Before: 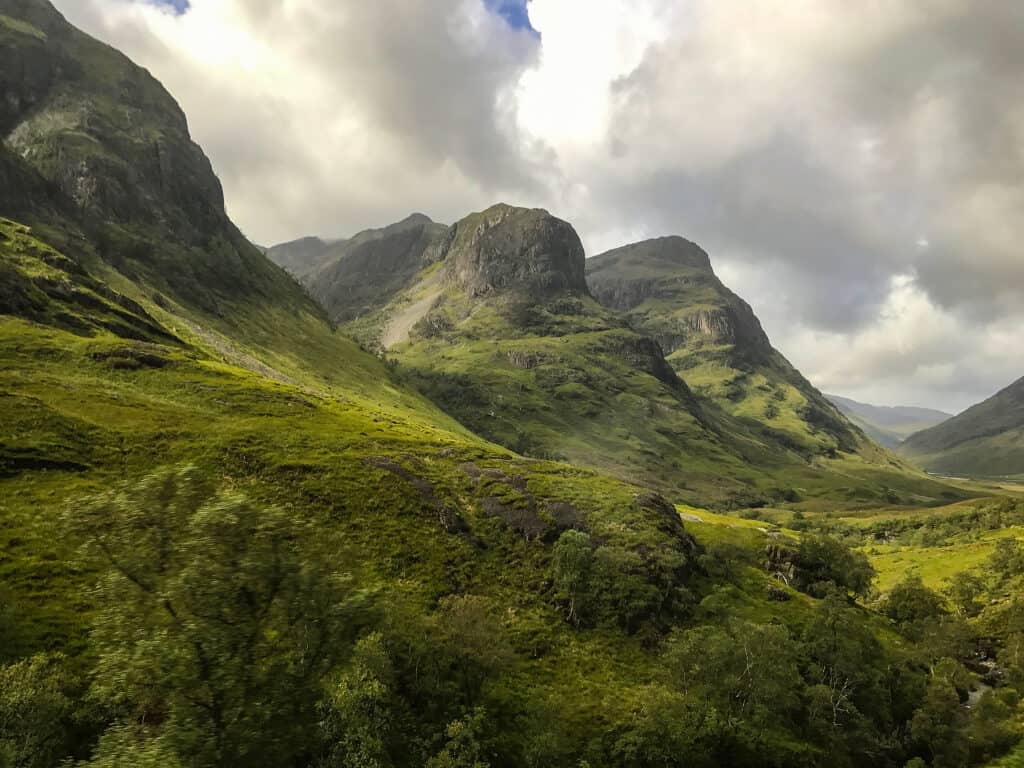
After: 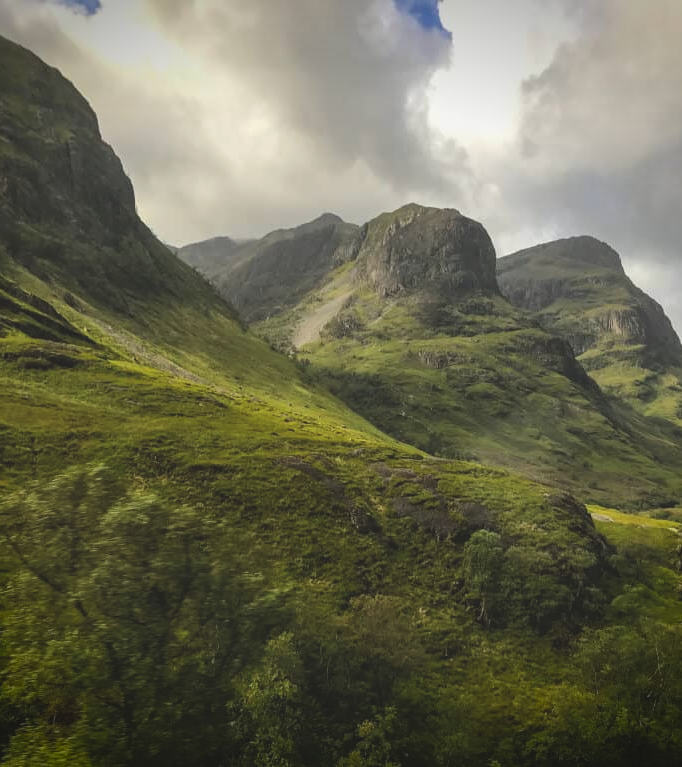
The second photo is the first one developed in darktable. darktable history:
exposure: black level correction -0.015, exposure -0.125 EV, compensate highlight preservation false
crop and rotate: left 8.786%, right 24.548%
vignetting: fall-off start 88.53%, fall-off radius 44.2%, saturation 0.376, width/height ratio 1.161
